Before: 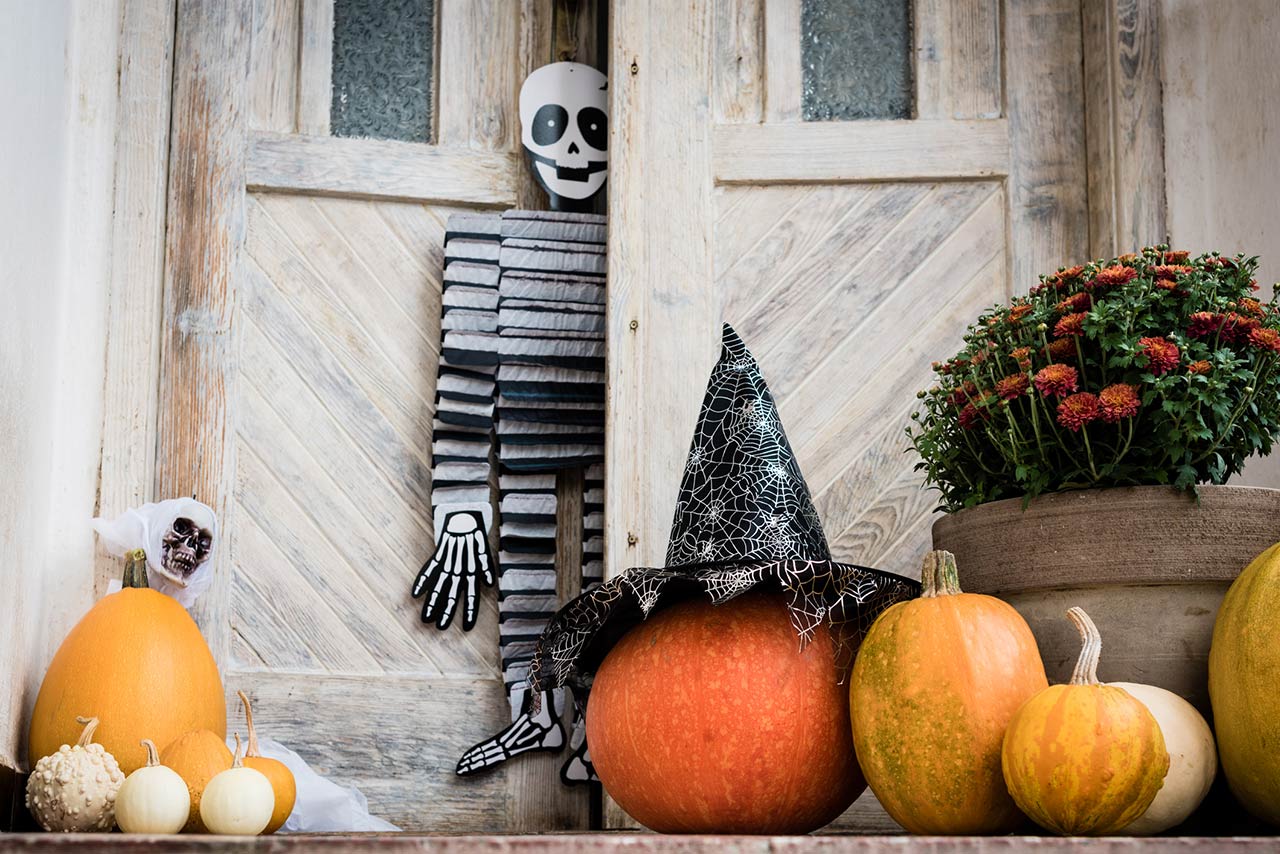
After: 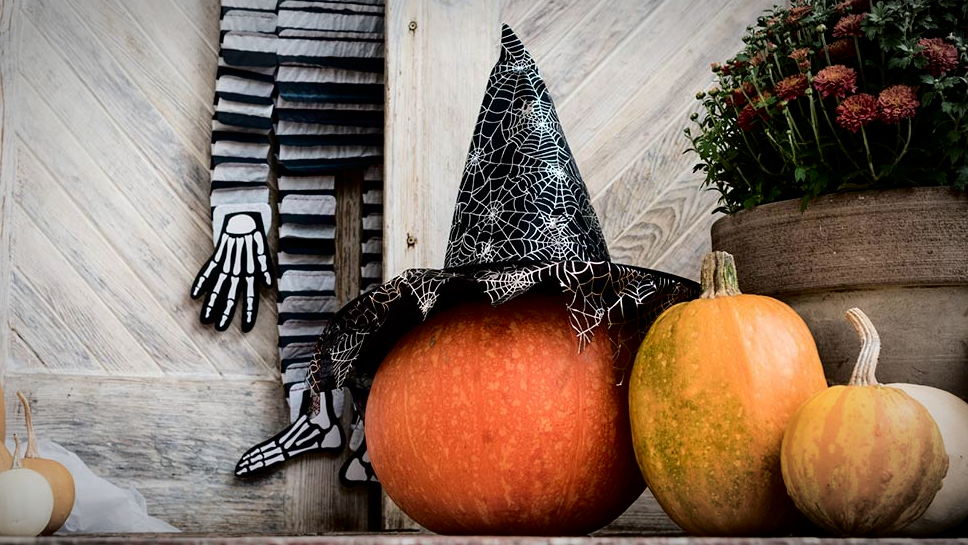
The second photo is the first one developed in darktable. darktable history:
vignetting: automatic ratio true
crop and rotate: left 17.299%, top 35.115%, right 7.015%, bottom 1.024%
fill light: exposure -2 EV, width 8.6
